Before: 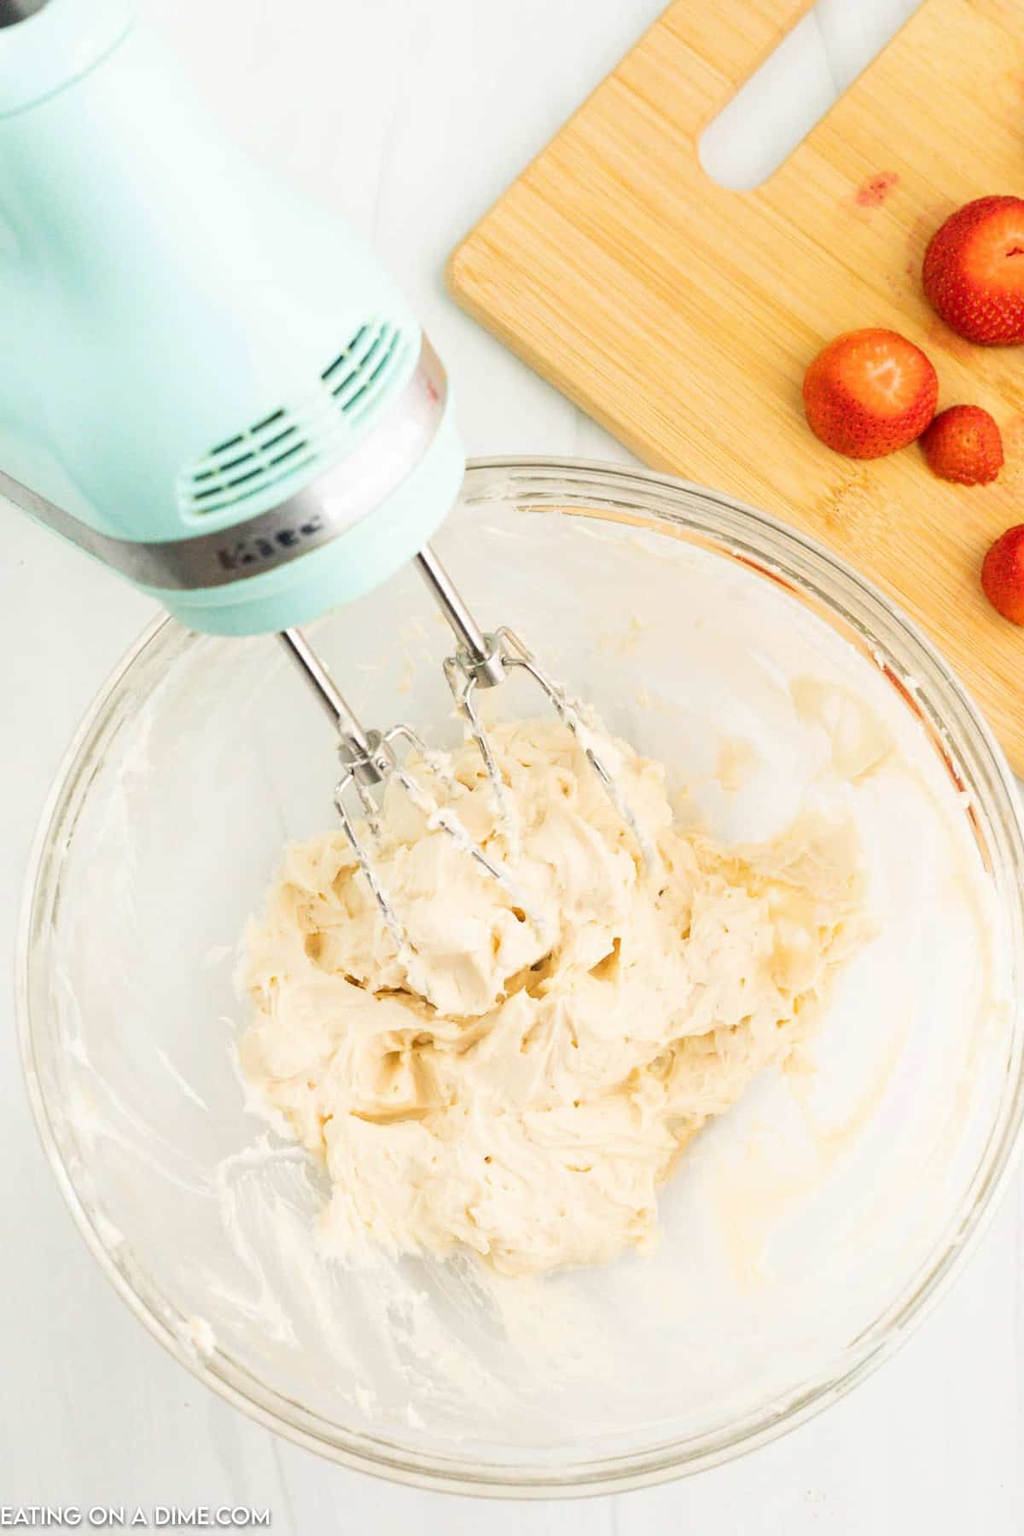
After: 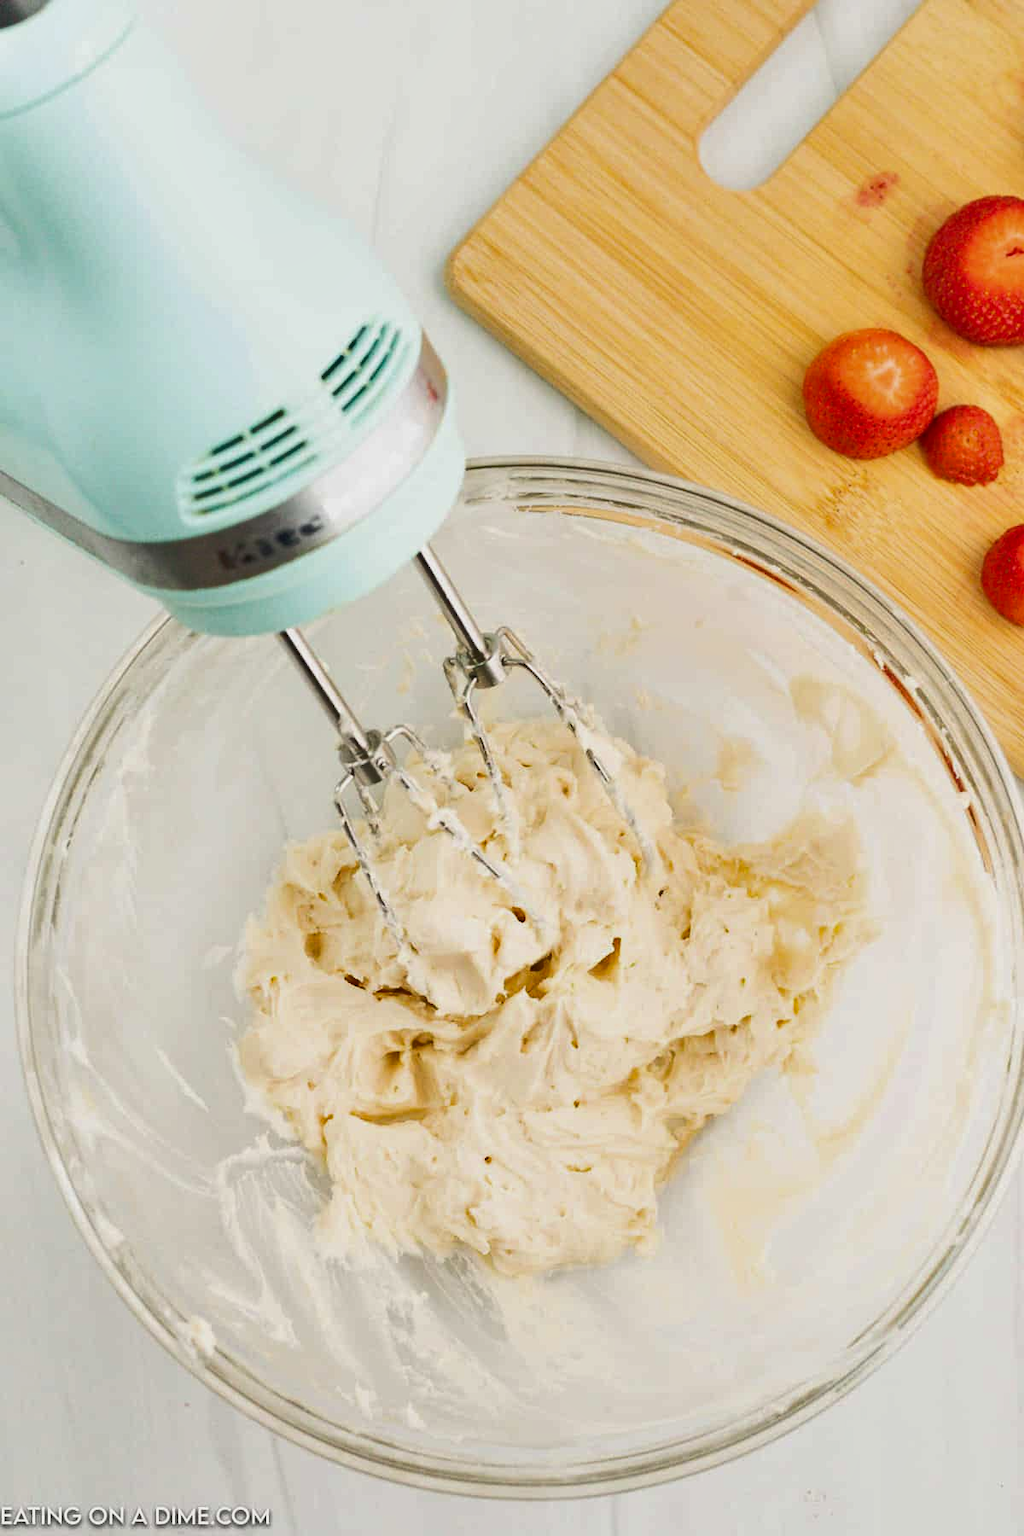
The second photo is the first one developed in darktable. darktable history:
shadows and highlights: low approximation 0.01, soften with gaussian
exposure: exposure -0.169 EV, compensate exposure bias true, compensate highlight preservation false
